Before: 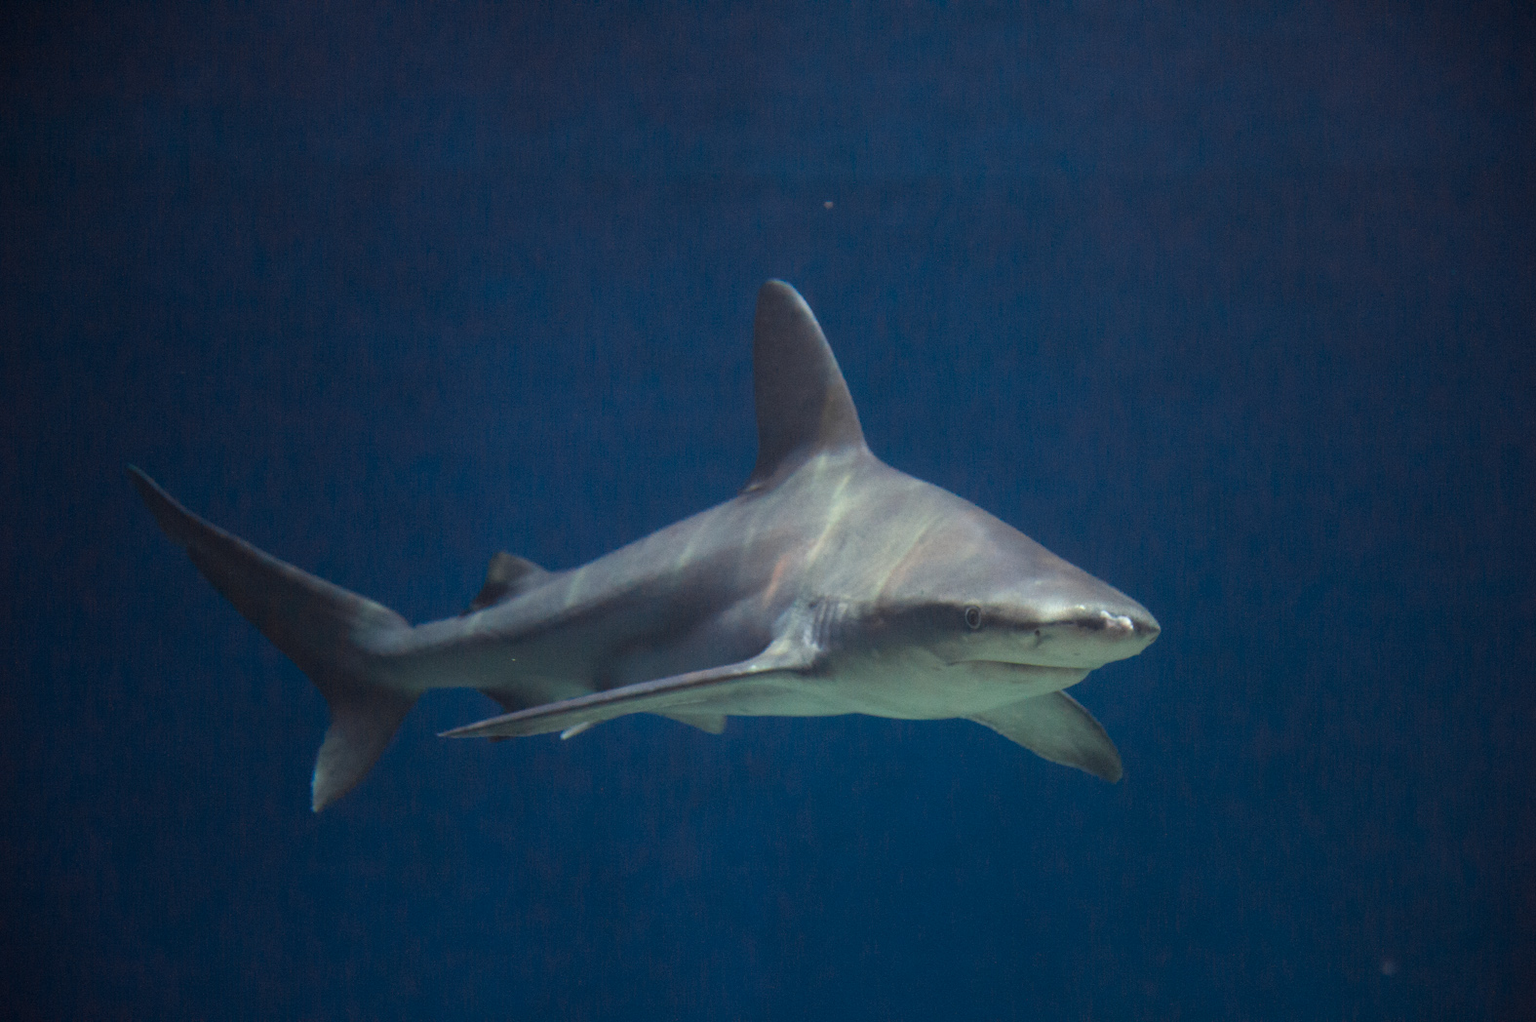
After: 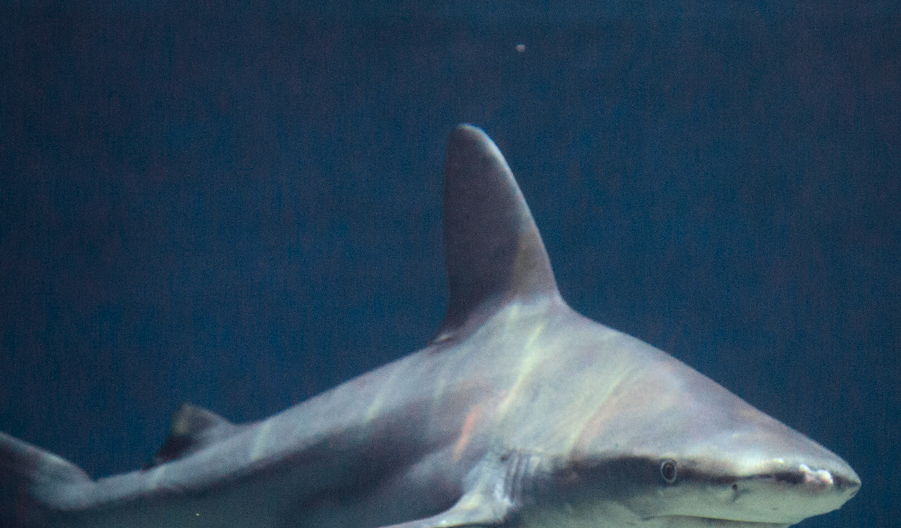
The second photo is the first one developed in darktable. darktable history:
tone equalizer: on, module defaults
crop: left 20.932%, top 15.471%, right 21.848%, bottom 34.081%
tone curve: curves: ch0 [(0, 0.023) (0.087, 0.065) (0.184, 0.168) (0.45, 0.54) (0.57, 0.683) (0.722, 0.825) (0.877, 0.948) (1, 1)]; ch1 [(0, 0) (0.388, 0.369) (0.44, 0.44) (0.489, 0.481) (0.534, 0.551) (0.657, 0.659) (1, 1)]; ch2 [(0, 0) (0.353, 0.317) (0.408, 0.427) (0.472, 0.46) (0.5, 0.496) (0.537, 0.539) (0.576, 0.592) (0.625, 0.631) (1, 1)], color space Lab, independent channels, preserve colors none
